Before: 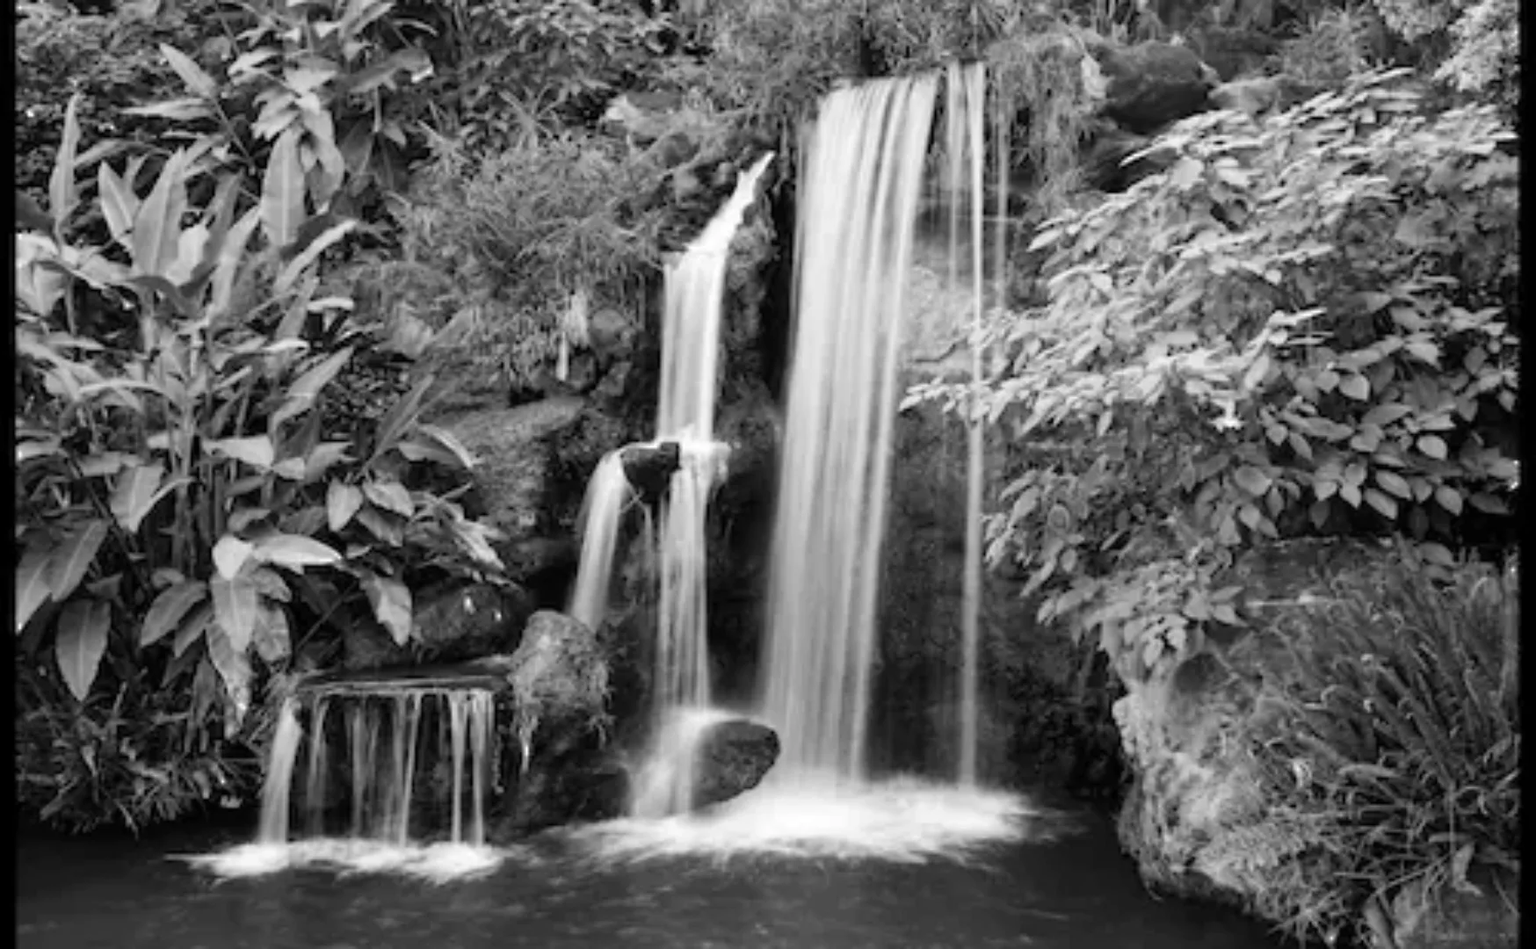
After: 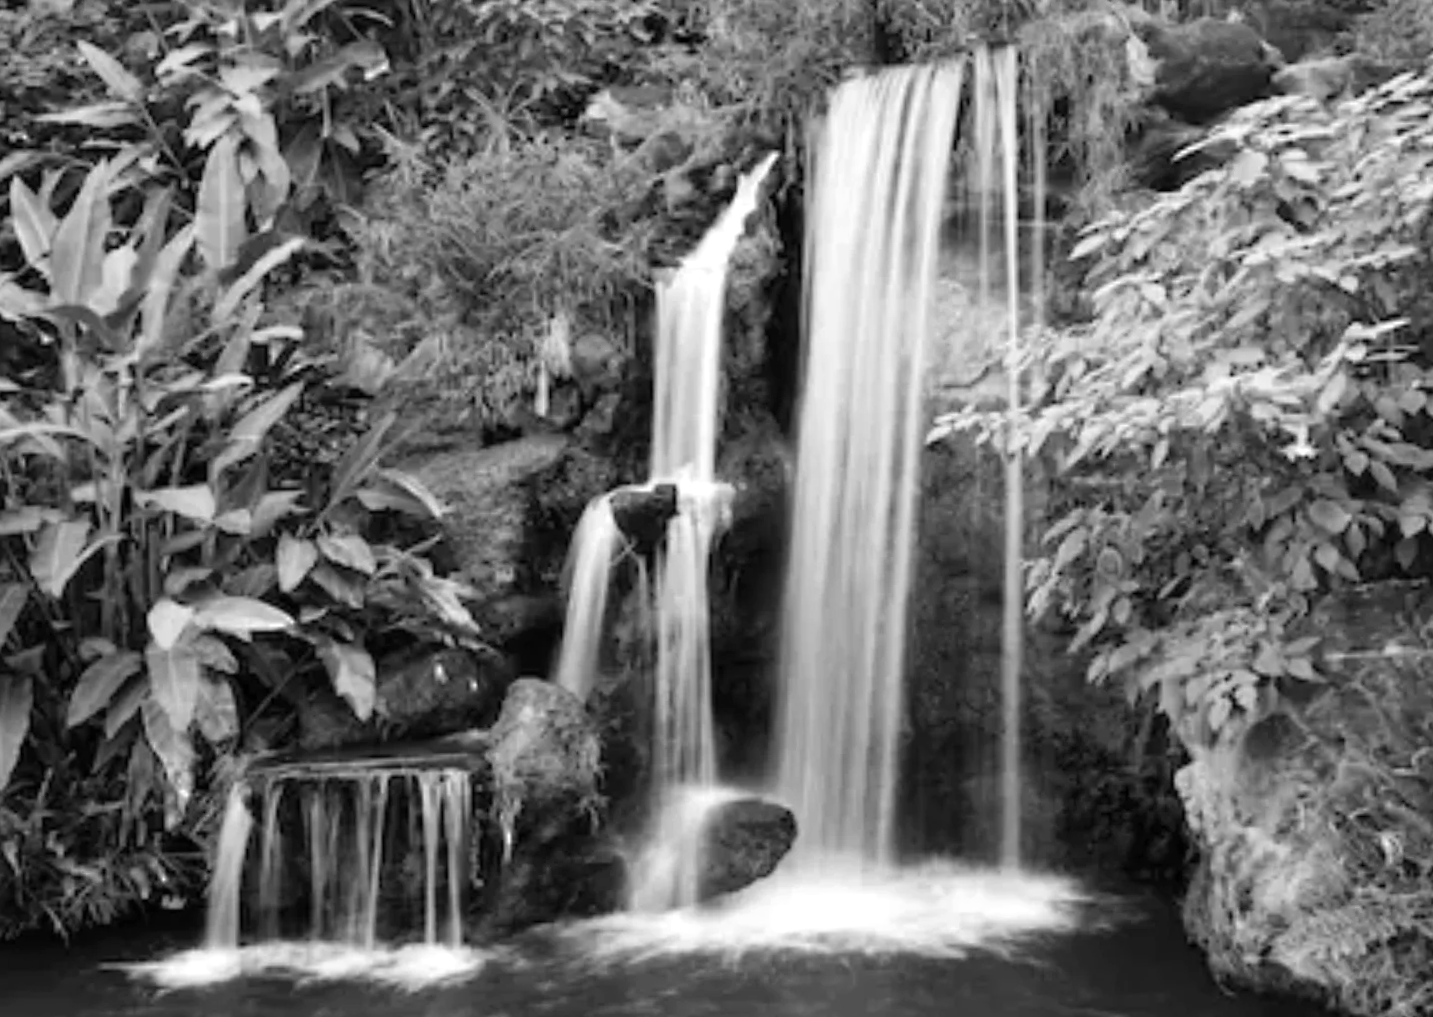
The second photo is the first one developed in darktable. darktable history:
crop and rotate: angle 1°, left 4.281%, top 0.642%, right 11.383%, bottom 2.486%
exposure: exposure 0.15 EV, compensate highlight preservation false
monochrome: a 16.01, b -2.65, highlights 0.52
